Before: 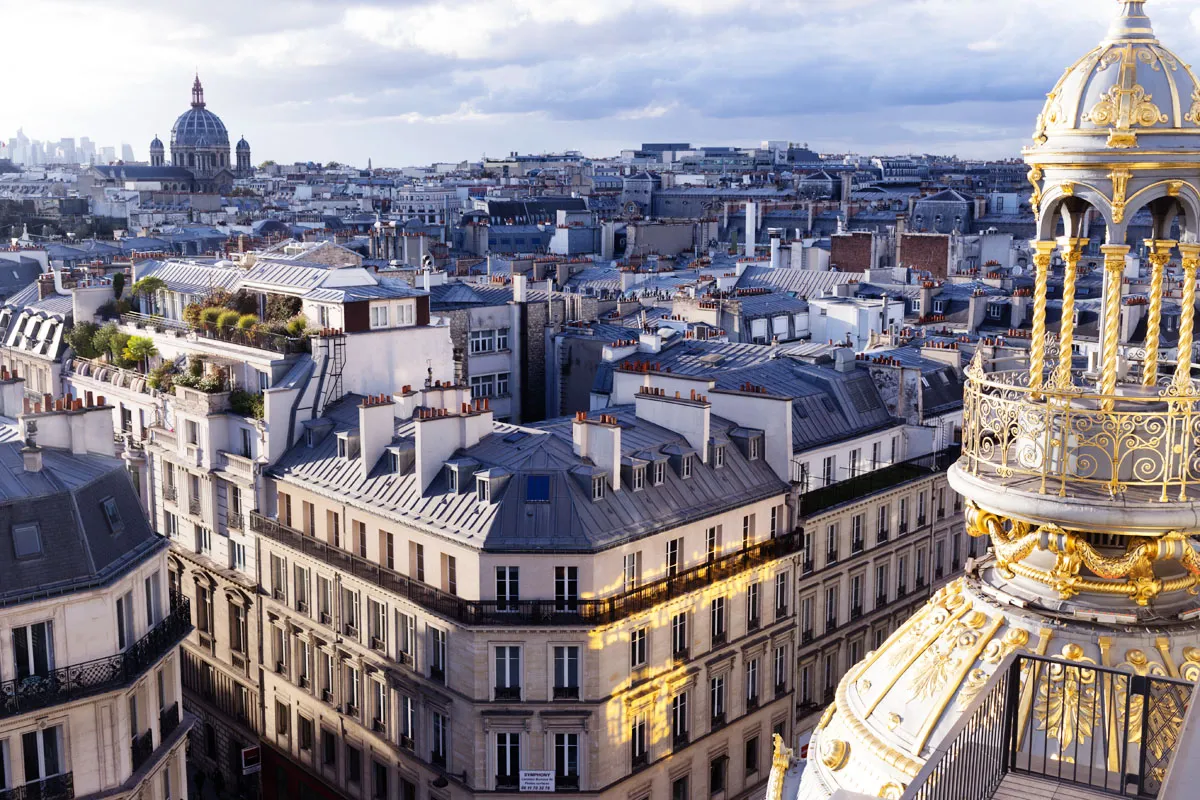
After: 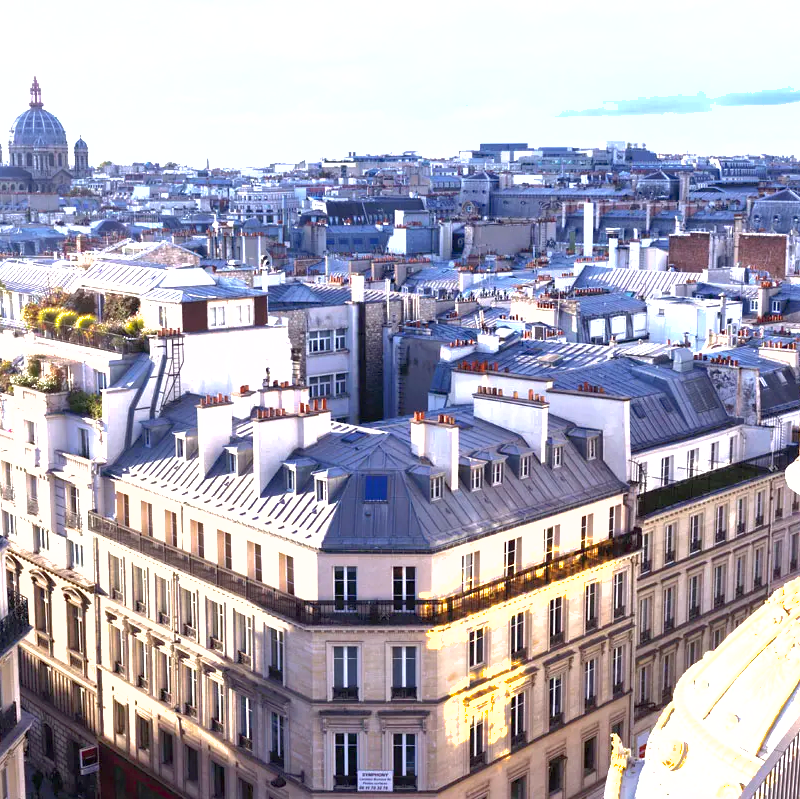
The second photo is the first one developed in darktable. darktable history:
shadows and highlights: on, module defaults
exposure: black level correction 0, exposure 1.3 EV, compensate highlight preservation false
crop and rotate: left 13.537%, right 19.796%
